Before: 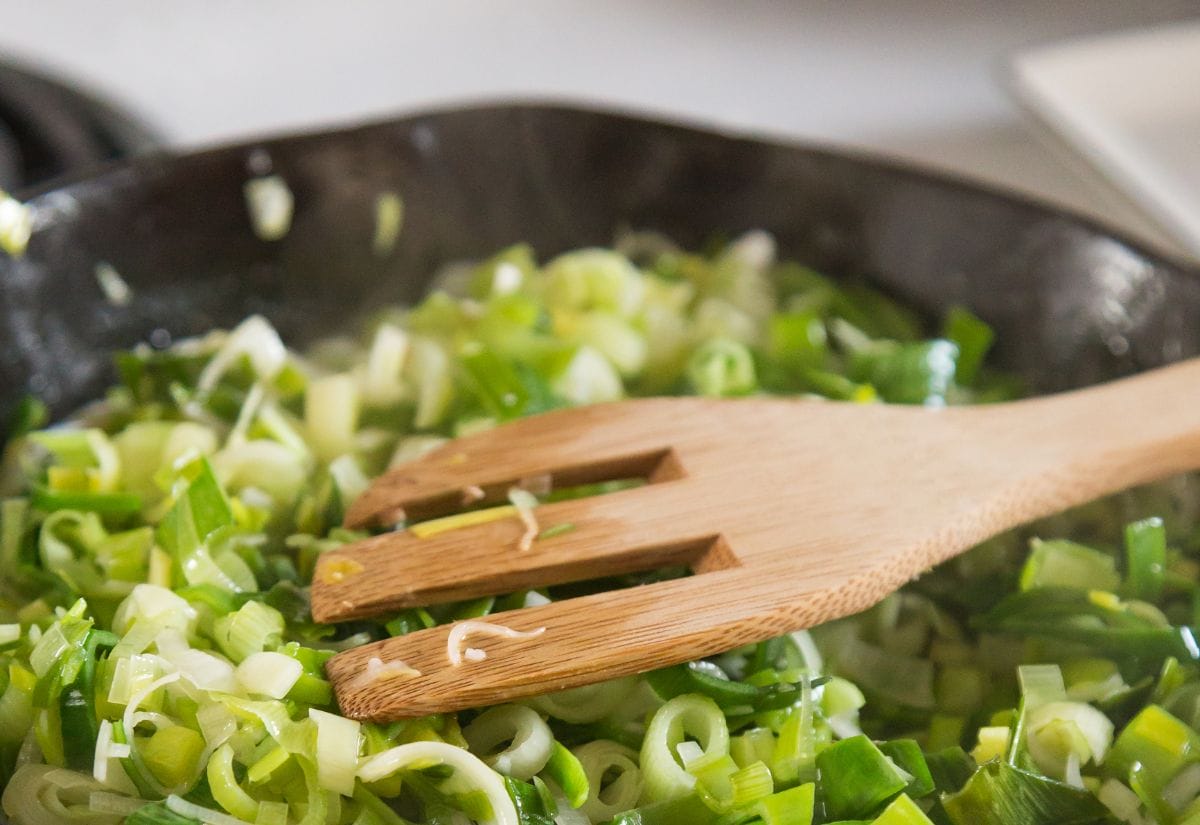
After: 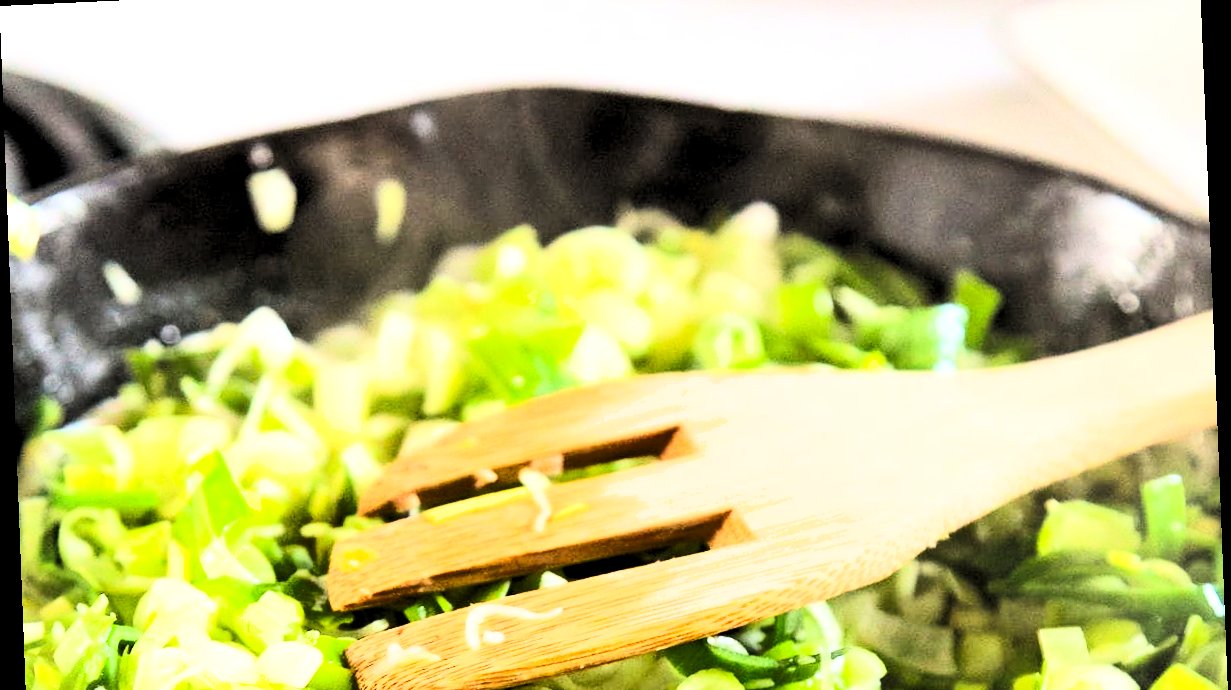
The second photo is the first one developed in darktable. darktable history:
levels: levels [0.116, 0.574, 1]
rgb curve: curves: ch0 [(0, 0) (0.21, 0.15) (0.24, 0.21) (0.5, 0.75) (0.75, 0.96) (0.89, 0.99) (1, 1)]; ch1 [(0, 0.02) (0.21, 0.13) (0.25, 0.2) (0.5, 0.67) (0.75, 0.9) (0.89, 0.97) (1, 1)]; ch2 [(0, 0.02) (0.21, 0.13) (0.25, 0.2) (0.5, 0.67) (0.75, 0.9) (0.89, 0.97) (1, 1)], compensate middle gray true
rotate and perspective: rotation -2.22°, lens shift (horizontal) -0.022, automatic cropping off
white balance: emerald 1
crop and rotate: top 5.667%, bottom 14.937%
exposure: exposure 0.921 EV, compensate highlight preservation false
shadows and highlights: shadows 60, soften with gaussian
